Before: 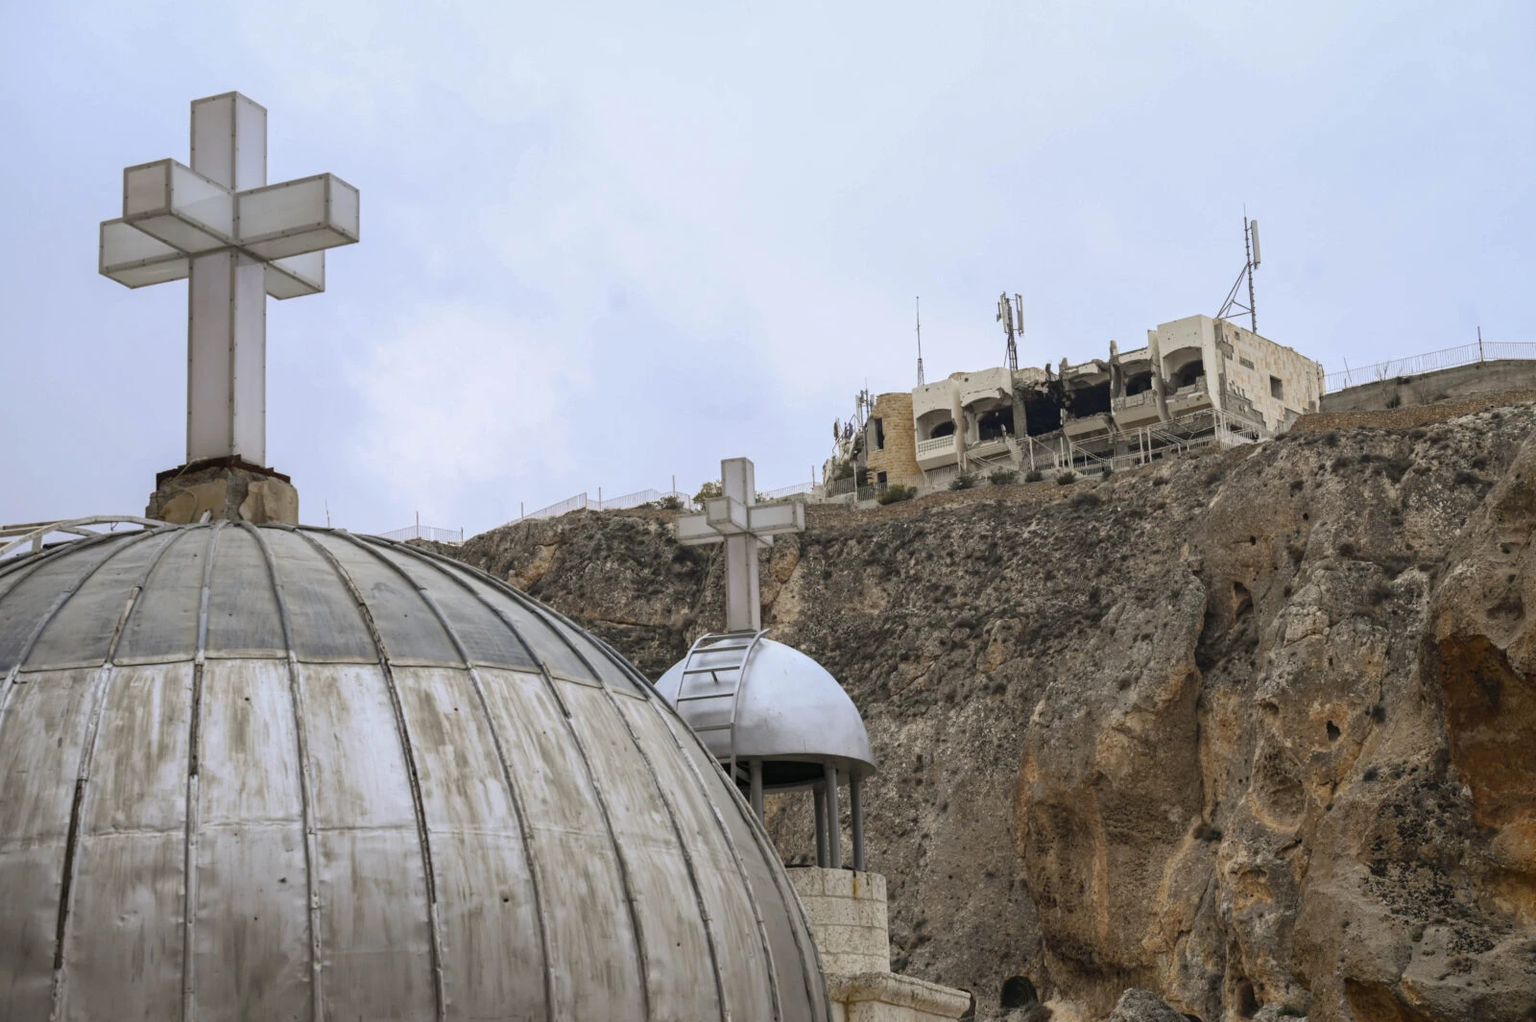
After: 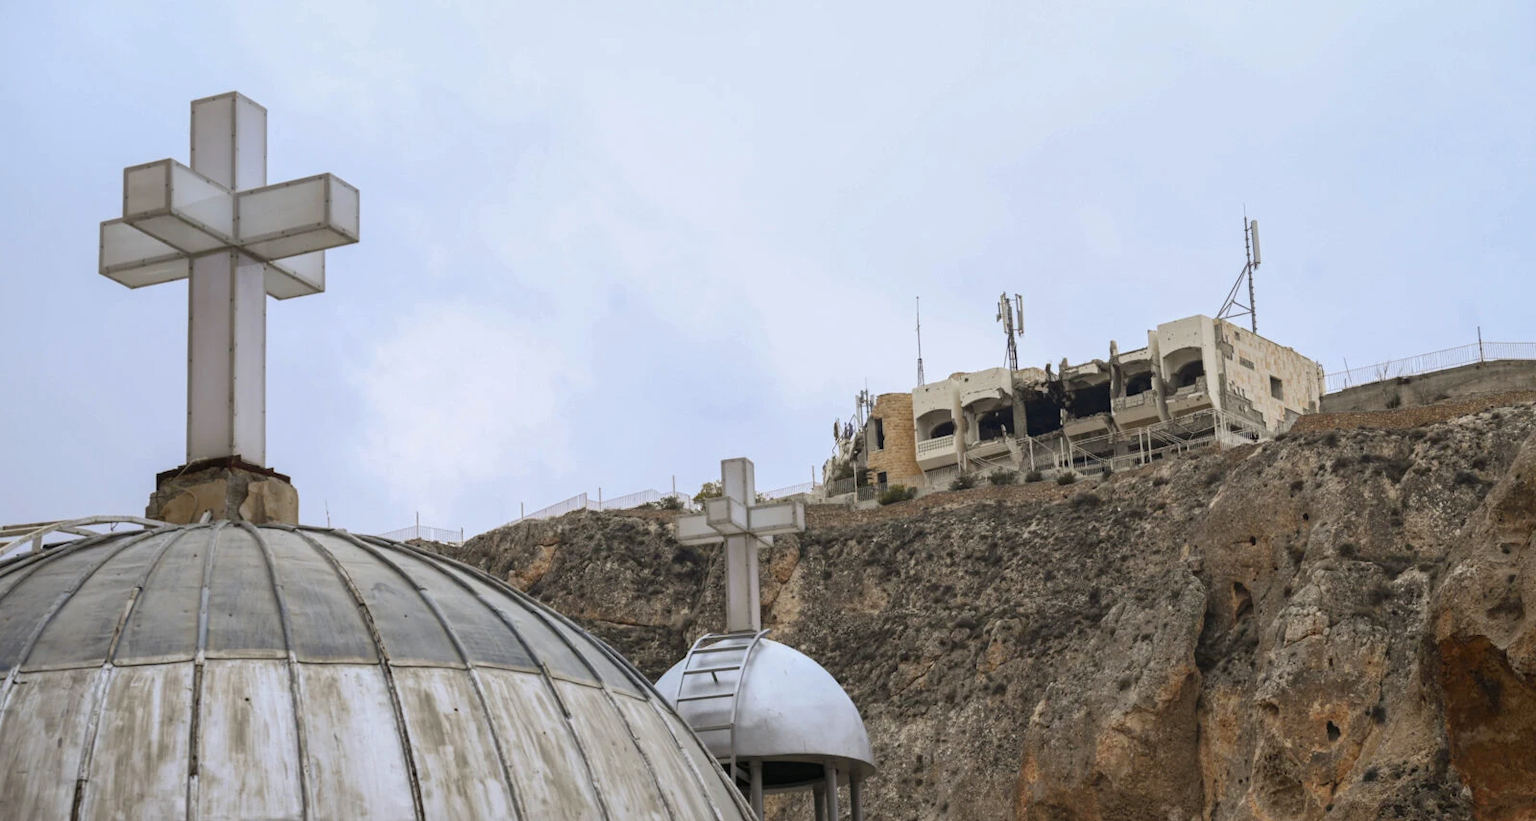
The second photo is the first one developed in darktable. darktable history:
color zones: curves: ch1 [(0.239, 0.552) (0.75, 0.5)]; ch2 [(0.25, 0.462) (0.749, 0.457)]
crop: bottom 19.57%
